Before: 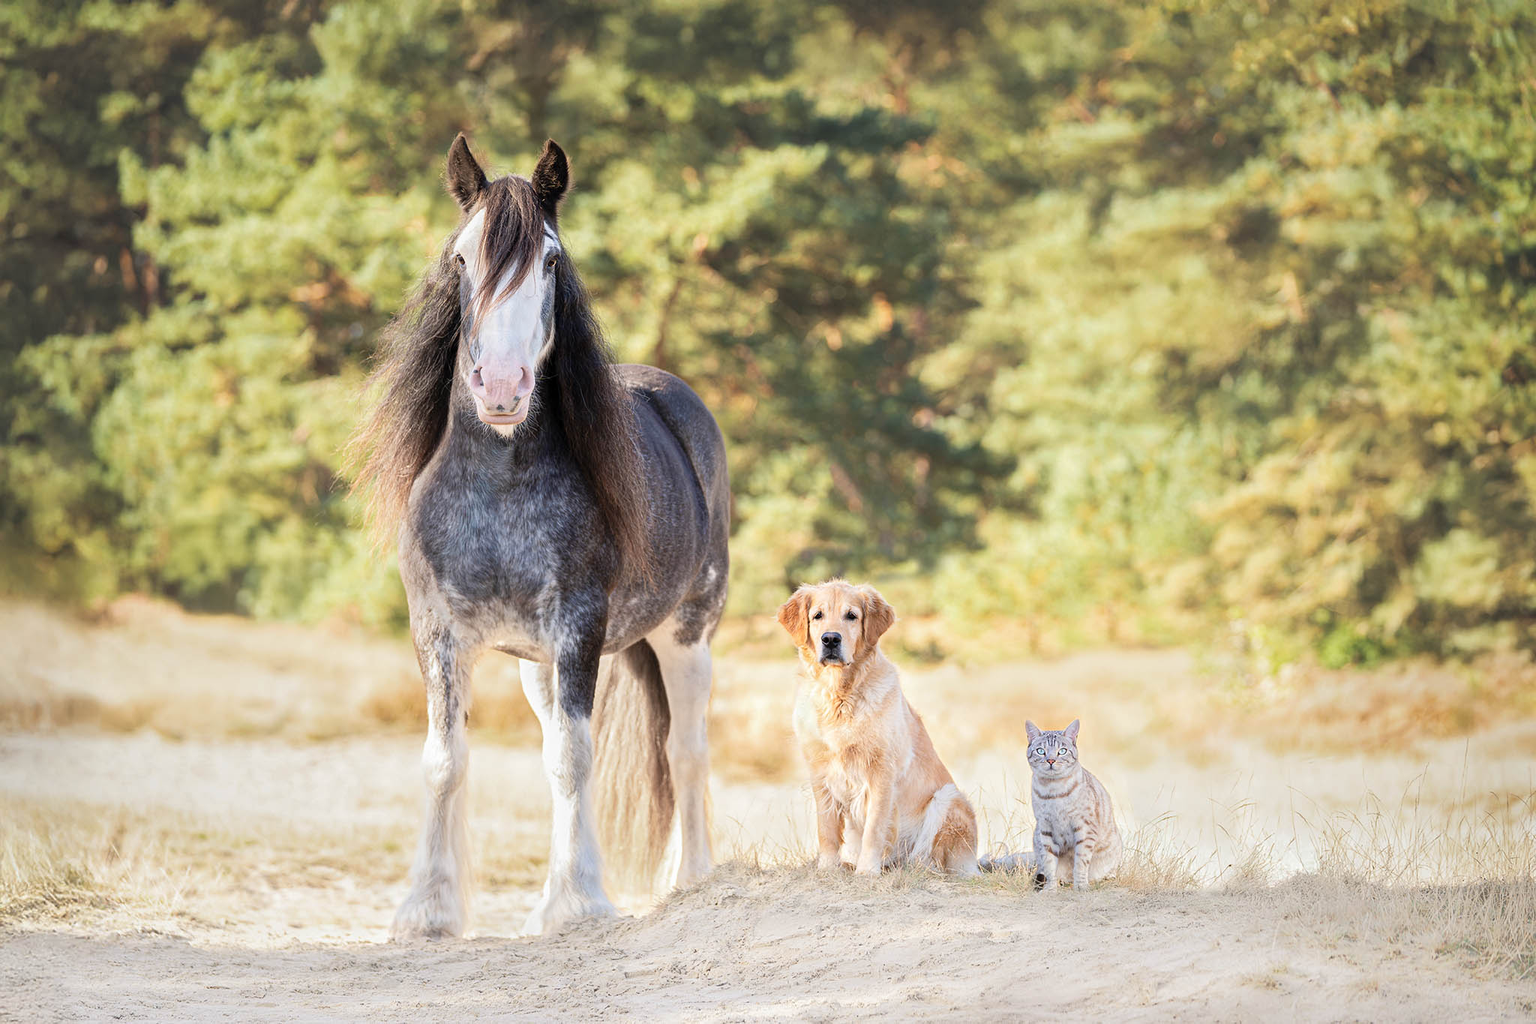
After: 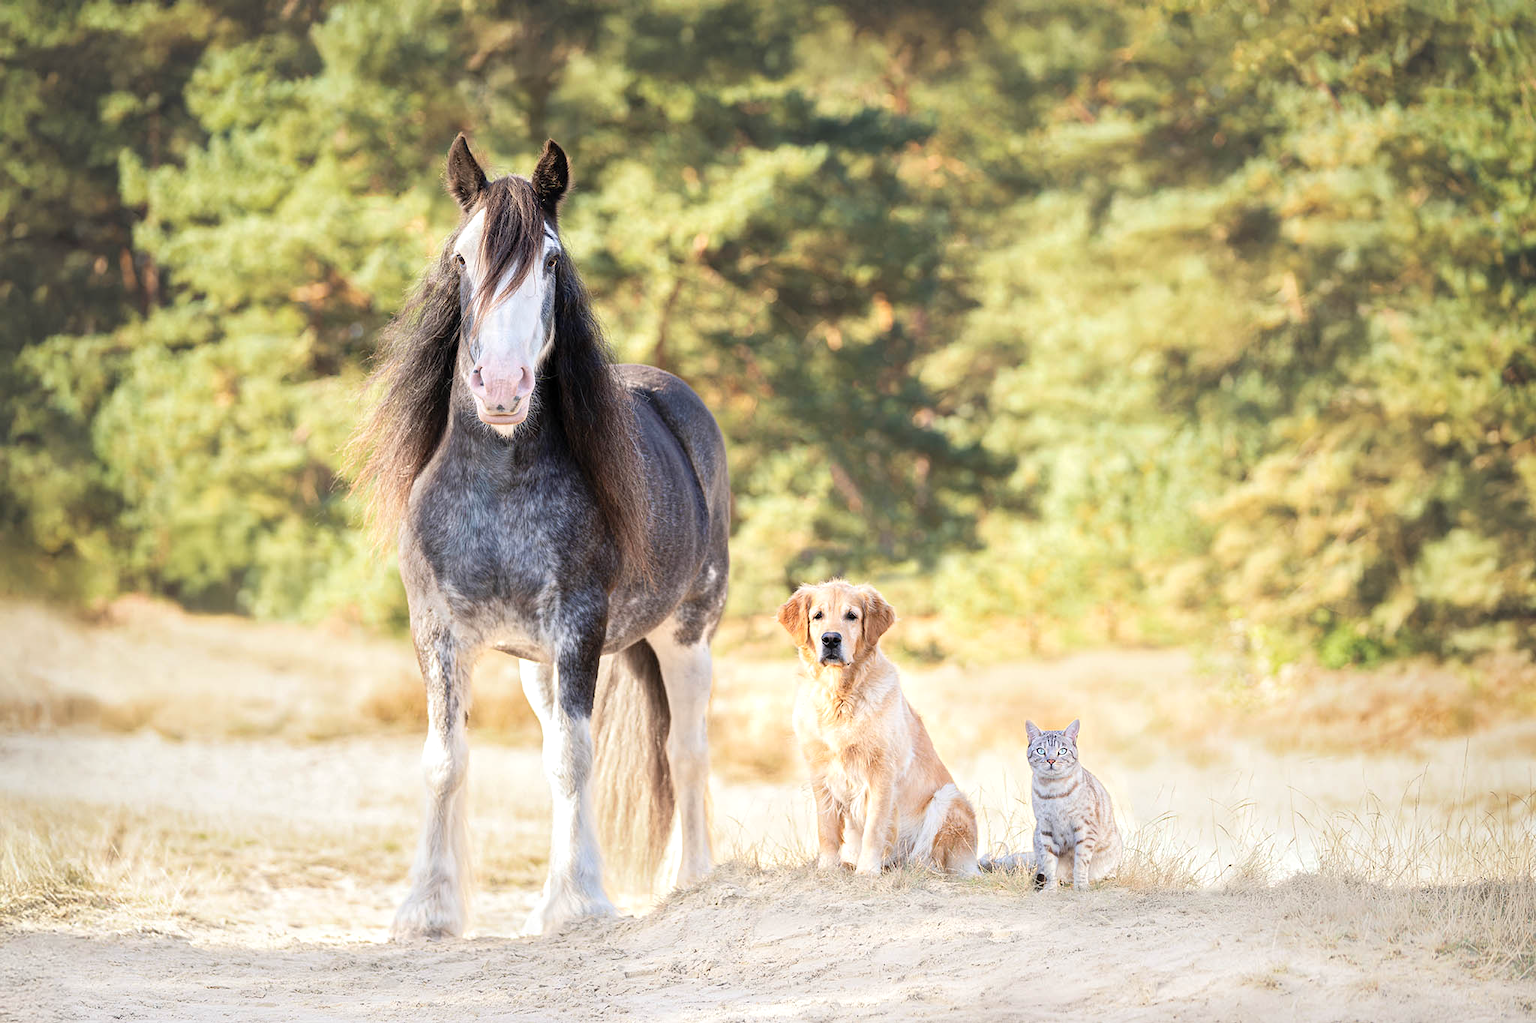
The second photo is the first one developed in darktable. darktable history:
levels: levels [0, 0.474, 0.947]
